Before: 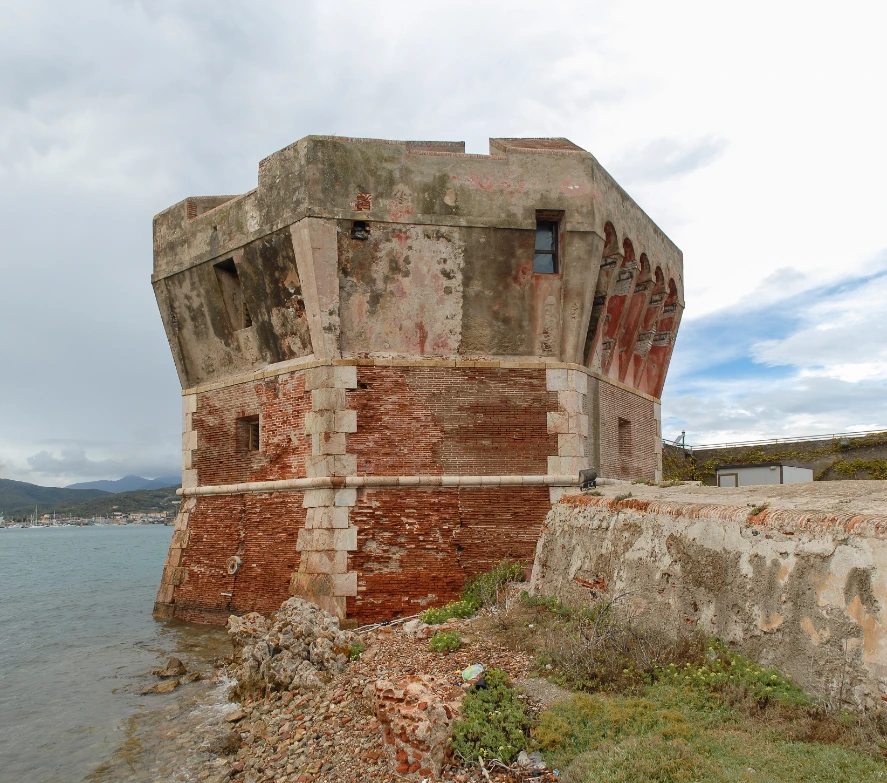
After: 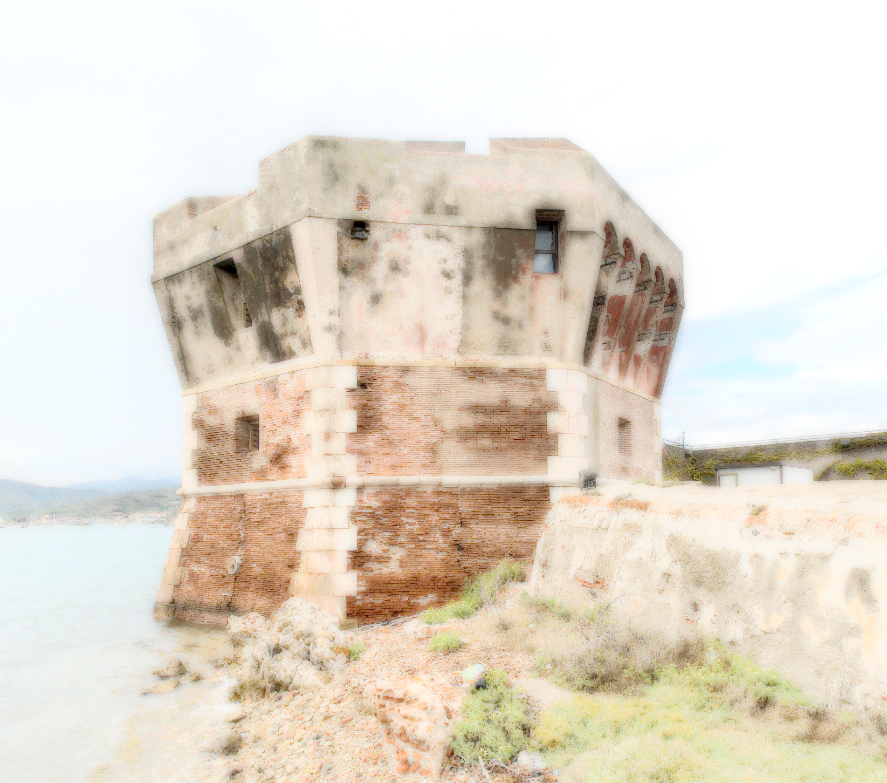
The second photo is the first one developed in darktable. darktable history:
grain: coarseness 0.09 ISO, strength 16.61%
bloom: size 0%, threshold 54.82%, strength 8.31%
local contrast: highlights 0%, shadows 198%, detail 164%, midtone range 0.001
